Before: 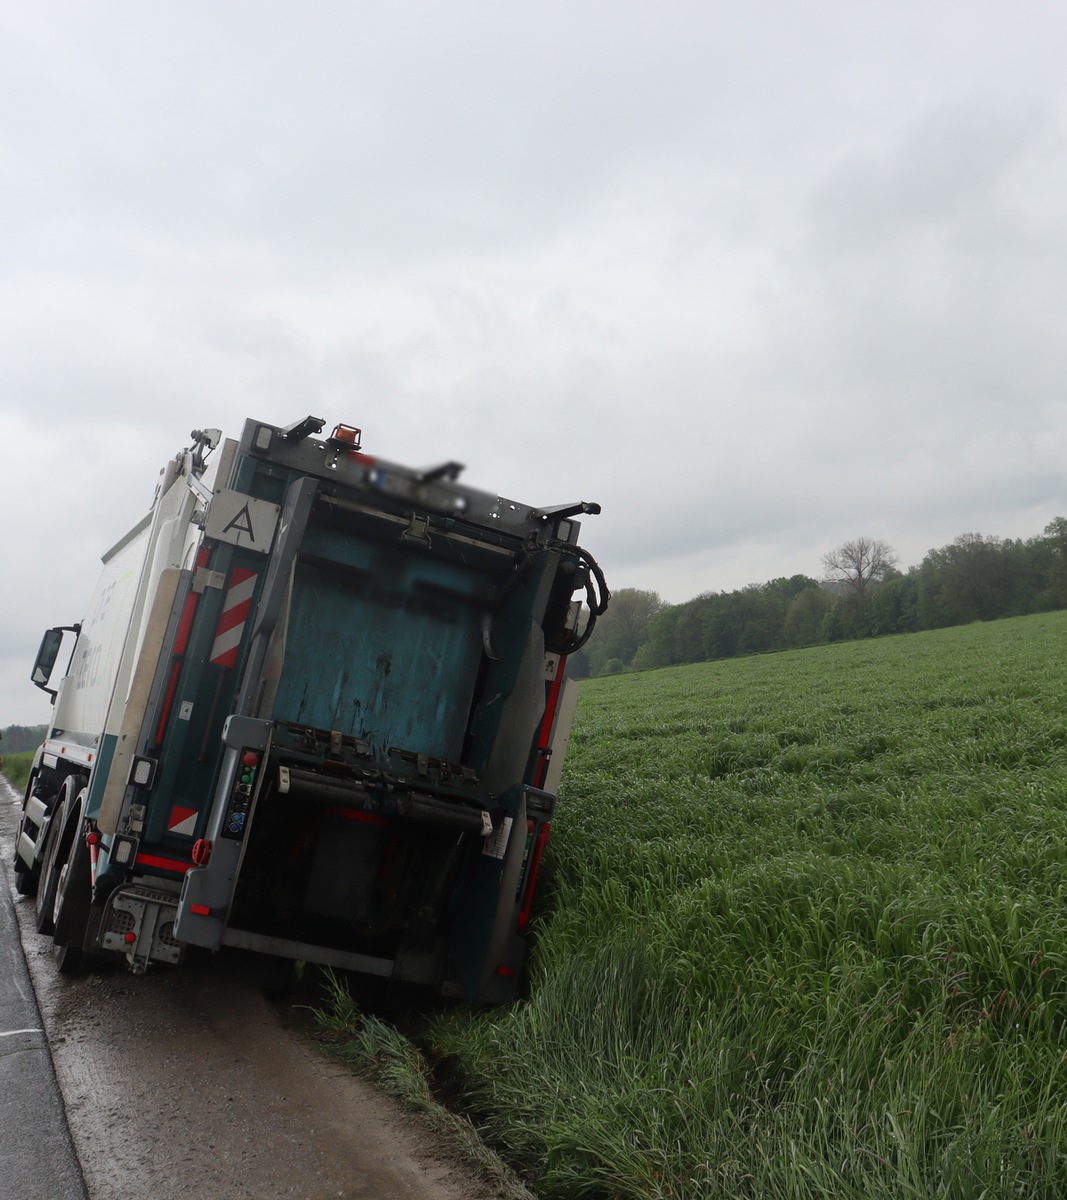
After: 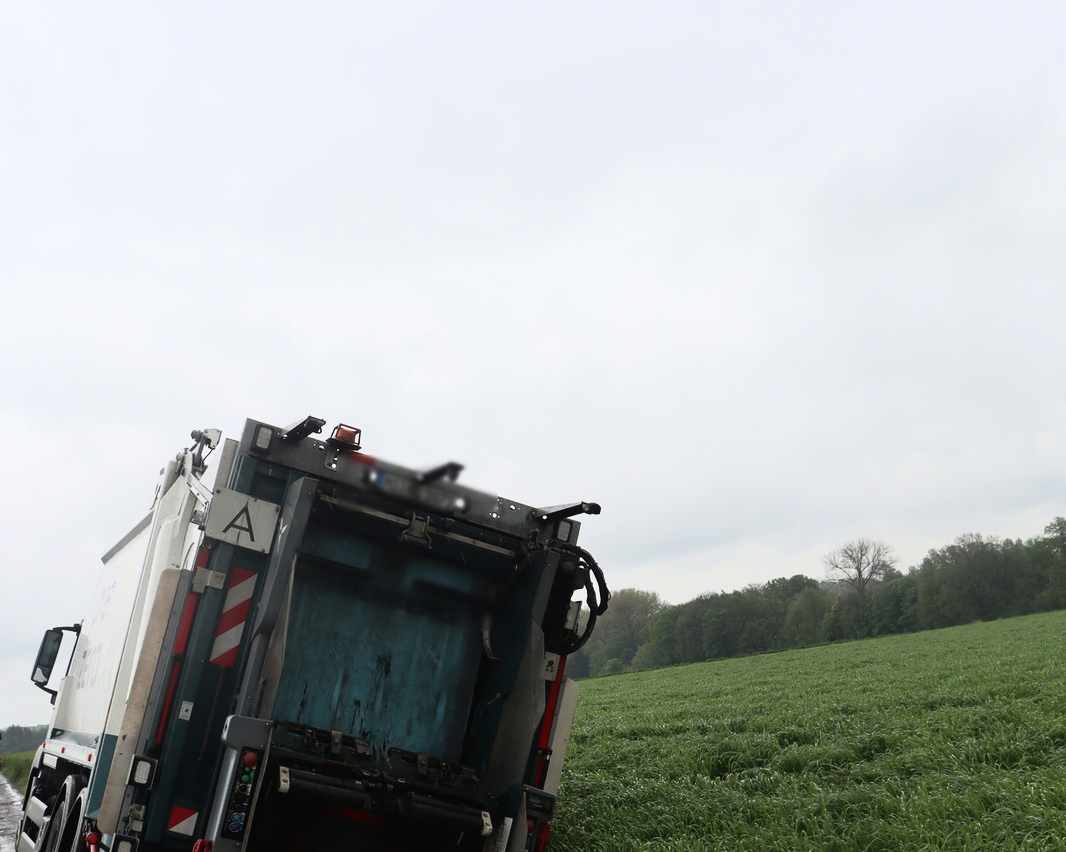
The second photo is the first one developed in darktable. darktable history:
crop: right 0%, bottom 28.978%
exposure: black level correction 0, exposure 0 EV, compensate highlight preservation false
tone curve: curves: ch0 [(0, 0.013) (0.074, 0.044) (0.251, 0.234) (0.472, 0.511) (0.63, 0.752) (0.746, 0.866) (0.899, 0.956) (1, 1)]; ch1 [(0, 0) (0.08, 0.08) (0.347, 0.394) (0.455, 0.441) (0.5, 0.5) (0.517, 0.53) (0.563, 0.611) (0.617, 0.682) (0.756, 0.788) (0.92, 0.92) (1, 1)]; ch2 [(0, 0) (0.096, 0.056) (0.304, 0.204) (0.5, 0.5) (0.539, 0.575) (0.597, 0.644) (0.92, 0.92) (1, 1)]
